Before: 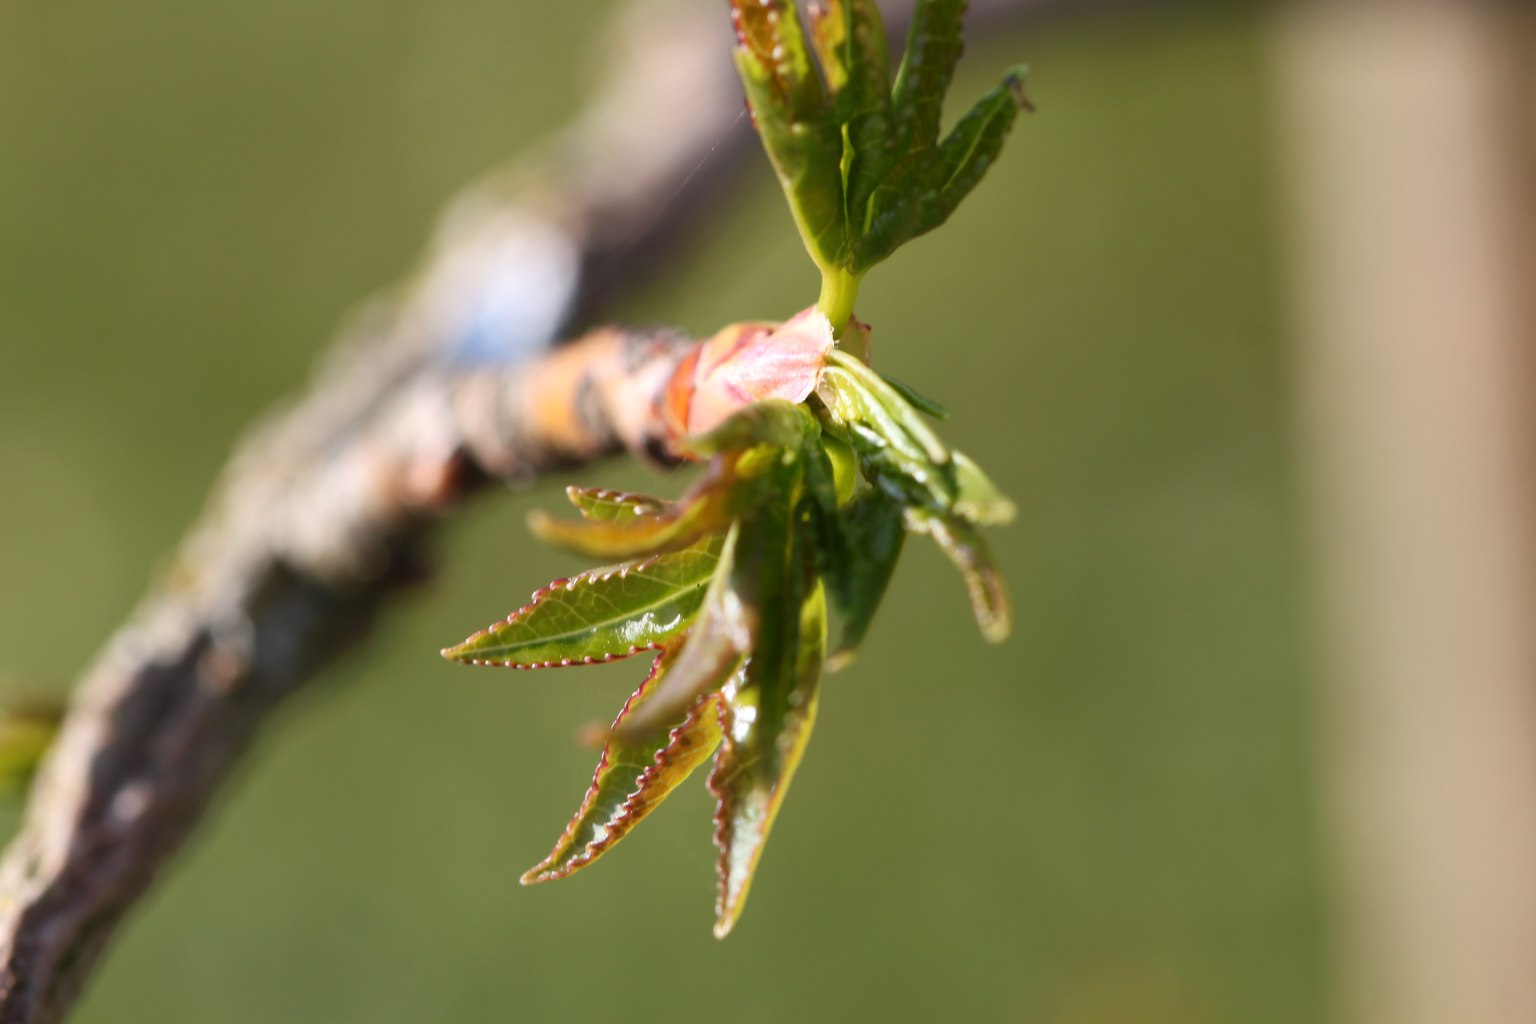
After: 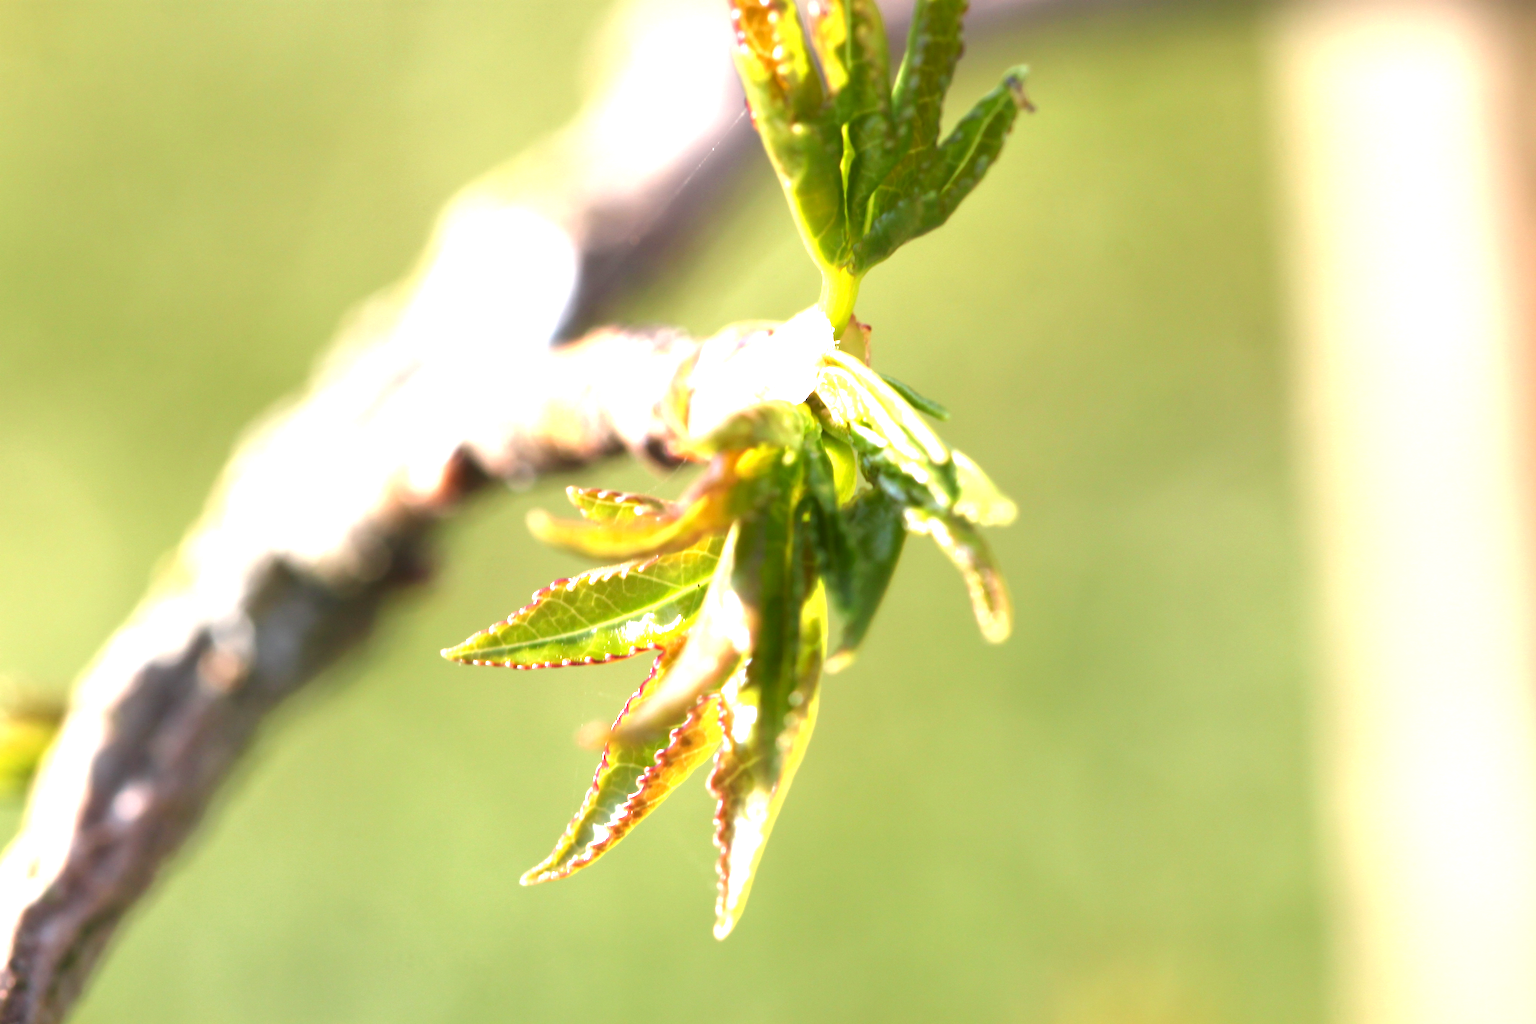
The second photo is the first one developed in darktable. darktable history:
exposure: black level correction 0.001, exposure 1.735 EV, compensate exposure bias true, compensate highlight preservation false
